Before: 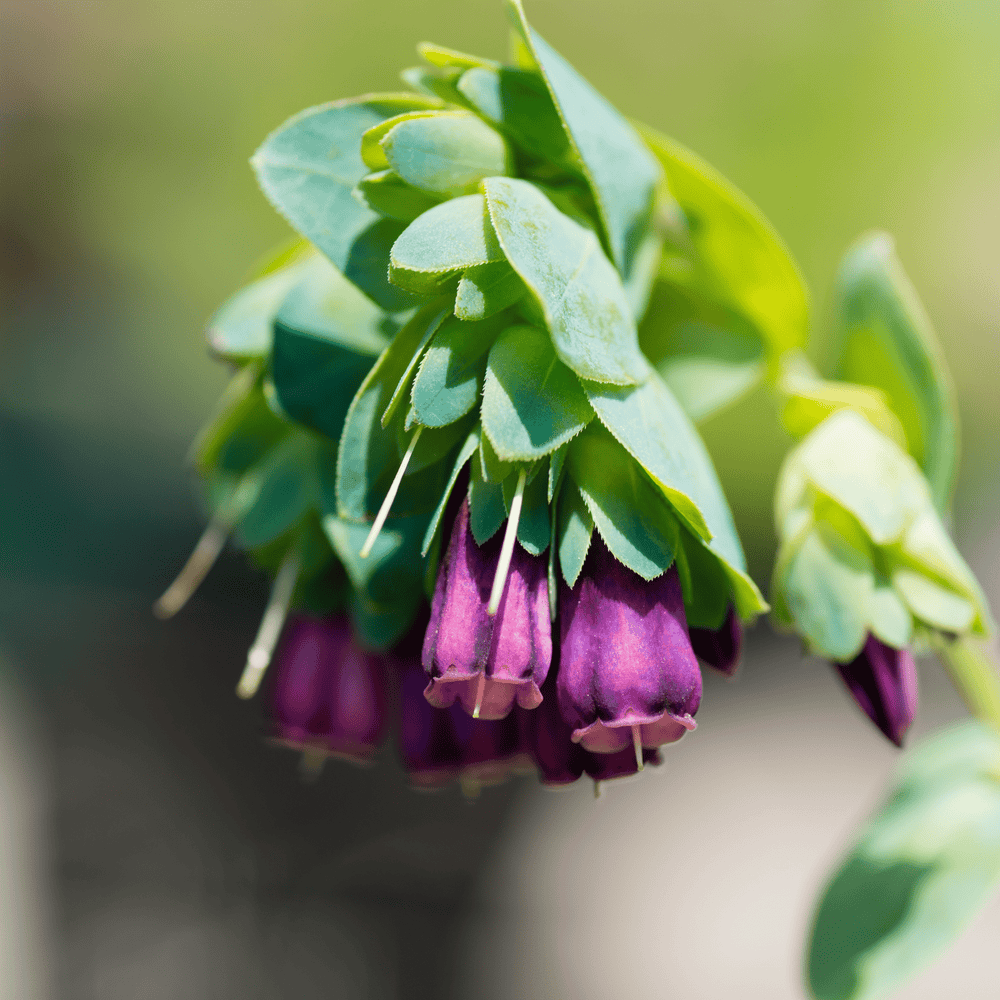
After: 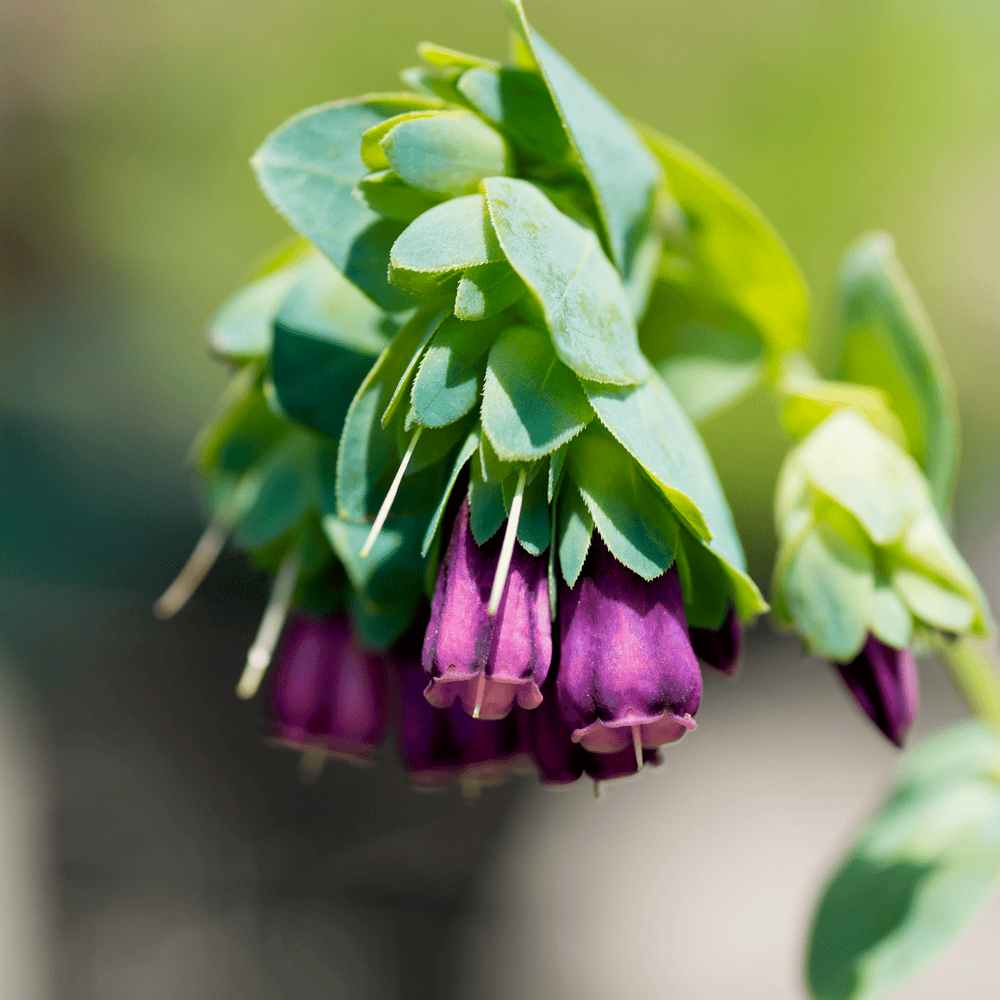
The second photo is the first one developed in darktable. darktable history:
shadows and highlights: radius 125.47, shadows 30.53, highlights -30.79, low approximation 0.01, soften with gaussian
exposure: black level correction 0.004, exposure 0.017 EV, compensate highlight preservation false
